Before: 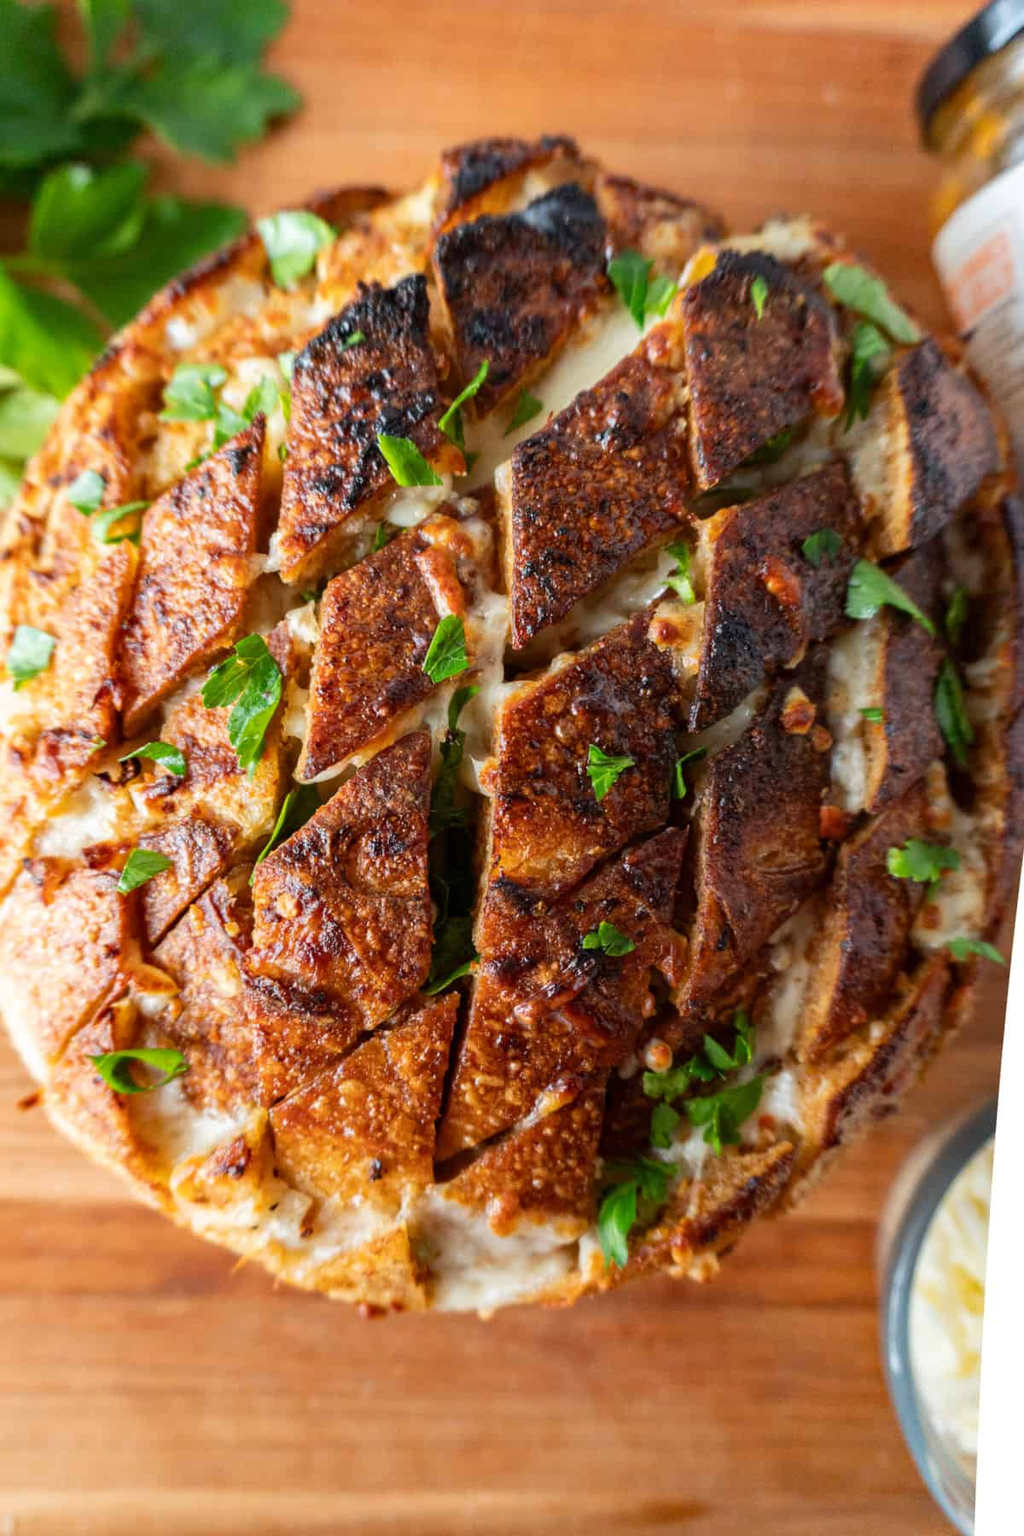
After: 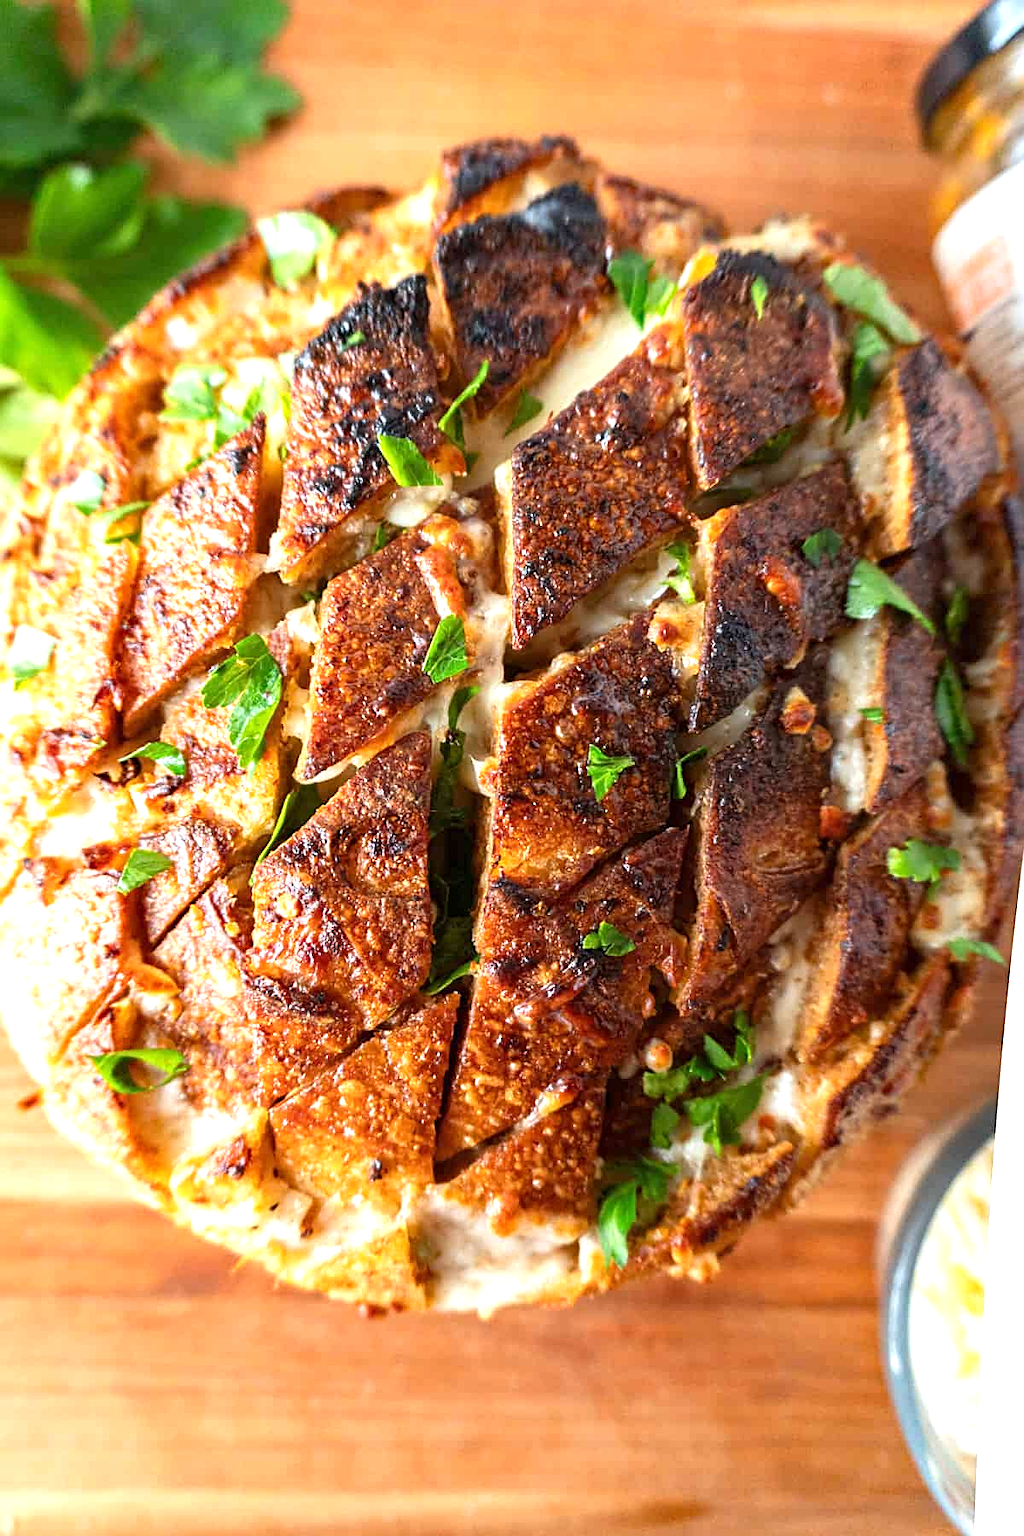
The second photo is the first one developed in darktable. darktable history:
exposure: exposure 0.77 EV, compensate highlight preservation false
sharpen: on, module defaults
